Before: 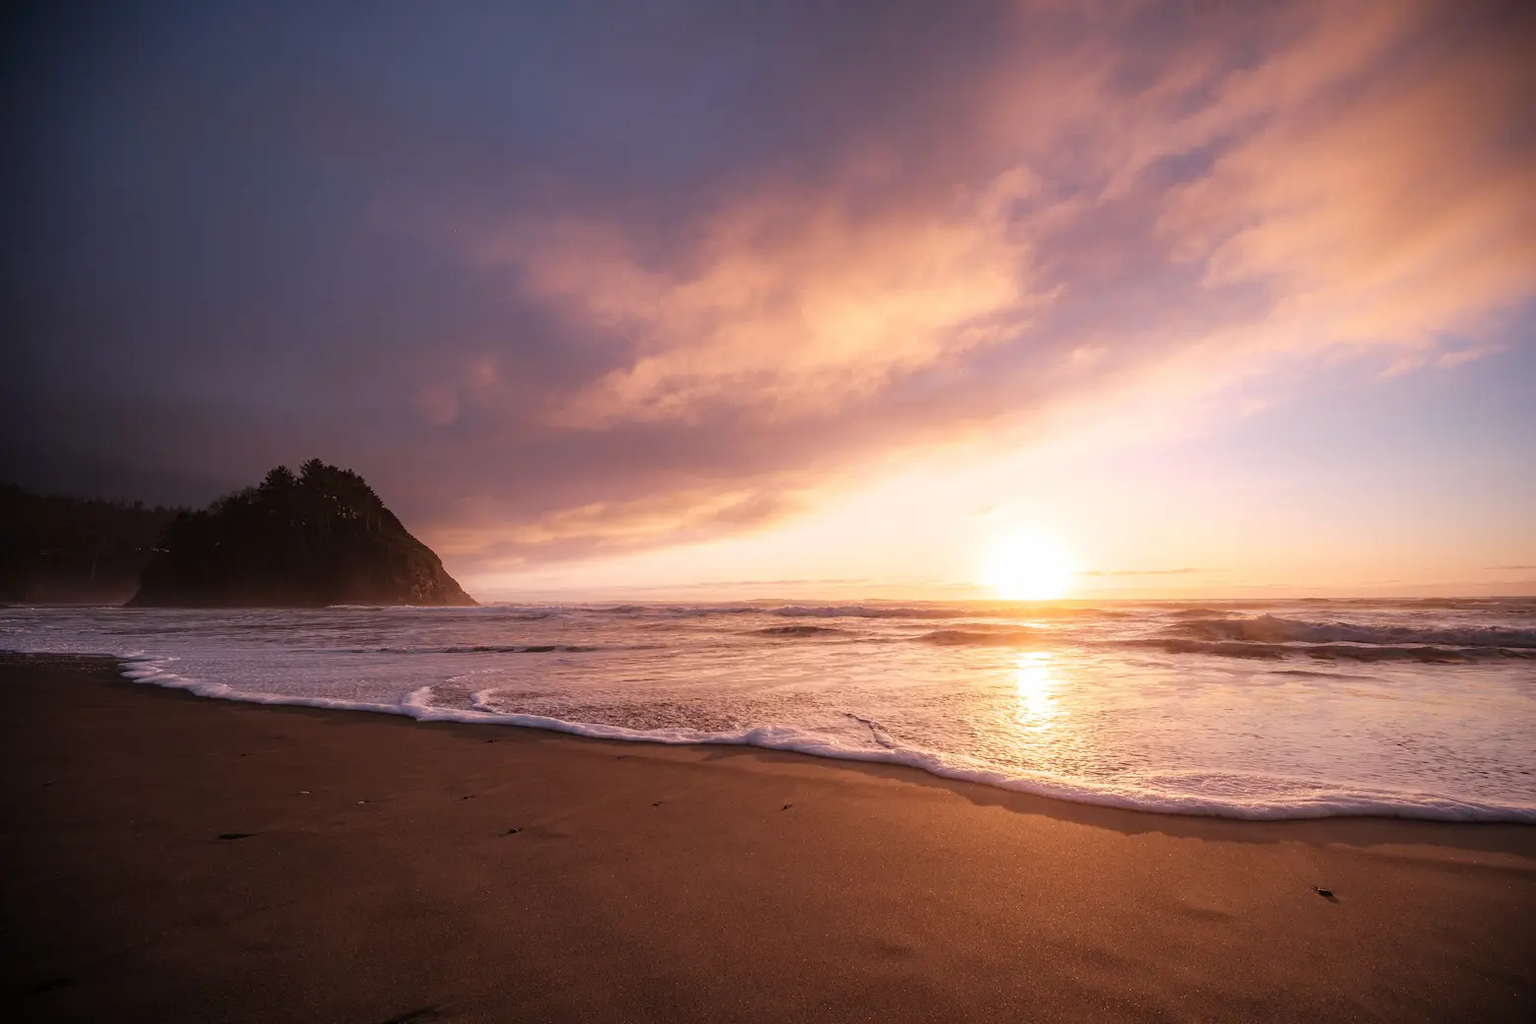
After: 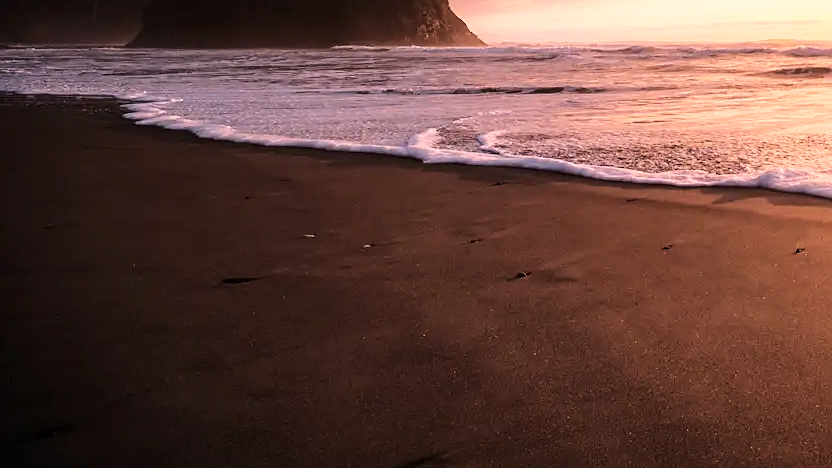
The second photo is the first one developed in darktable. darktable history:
crop and rotate: top 54.778%, right 46.61%, bottom 0.159%
local contrast: mode bilateral grid, contrast 20, coarseness 50, detail 120%, midtone range 0.2
base curve: curves: ch0 [(0, 0) (0.028, 0.03) (0.121, 0.232) (0.46, 0.748) (0.859, 0.968) (1, 1)]
sharpen: radius 1.864, amount 0.398, threshold 1.271
